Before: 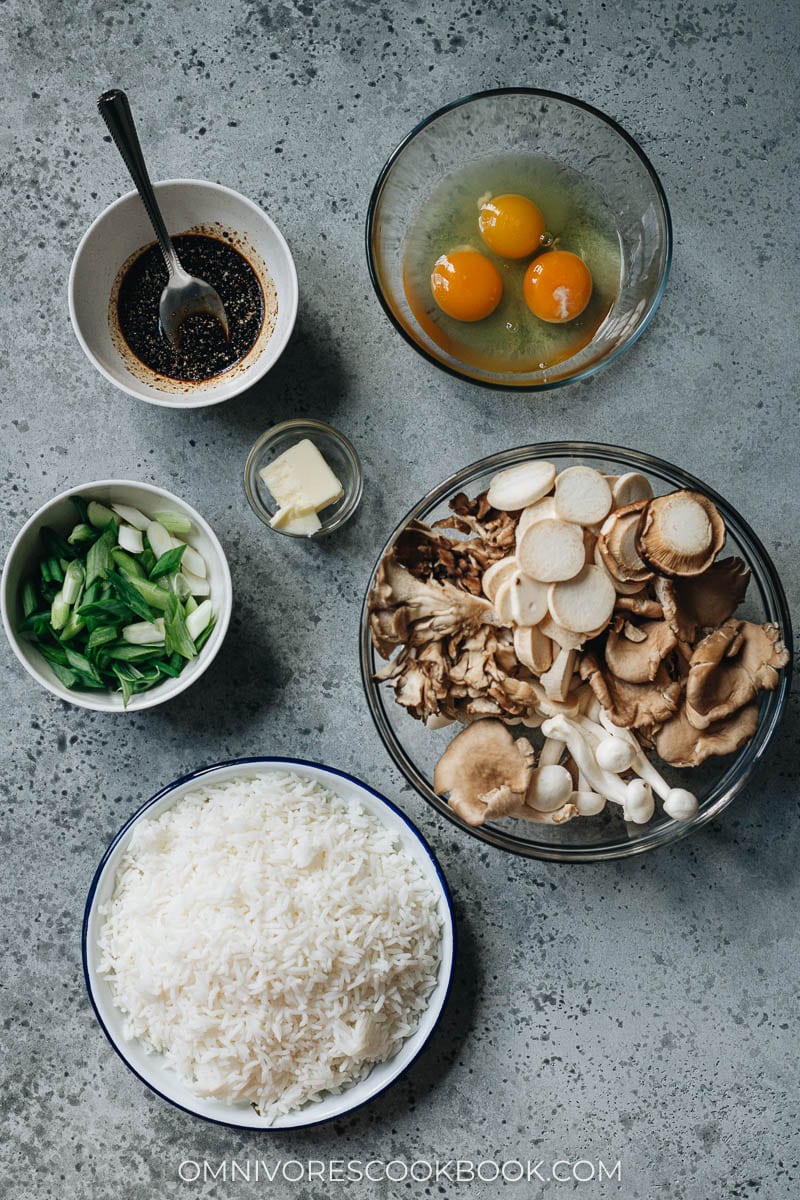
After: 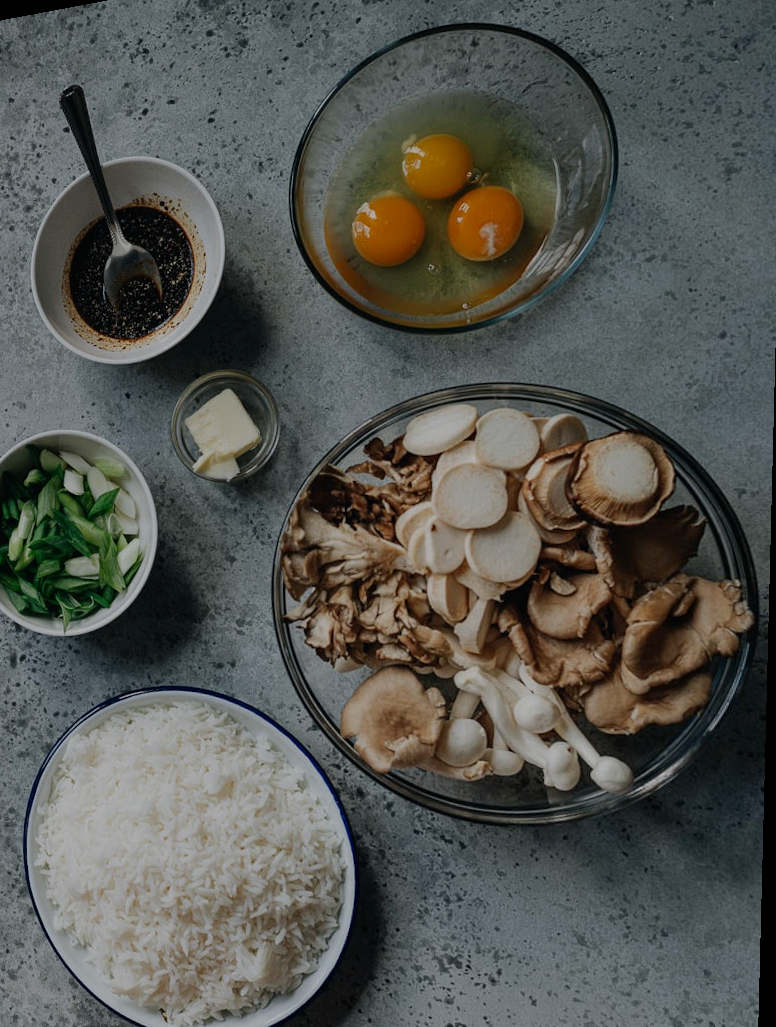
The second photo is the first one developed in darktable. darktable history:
exposure: exposure -1 EV, compensate highlight preservation false
crop and rotate: left 3.238%
rotate and perspective: rotation 1.69°, lens shift (vertical) -0.023, lens shift (horizontal) -0.291, crop left 0.025, crop right 0.988, crop top 0.092, crop bottom 0.842
